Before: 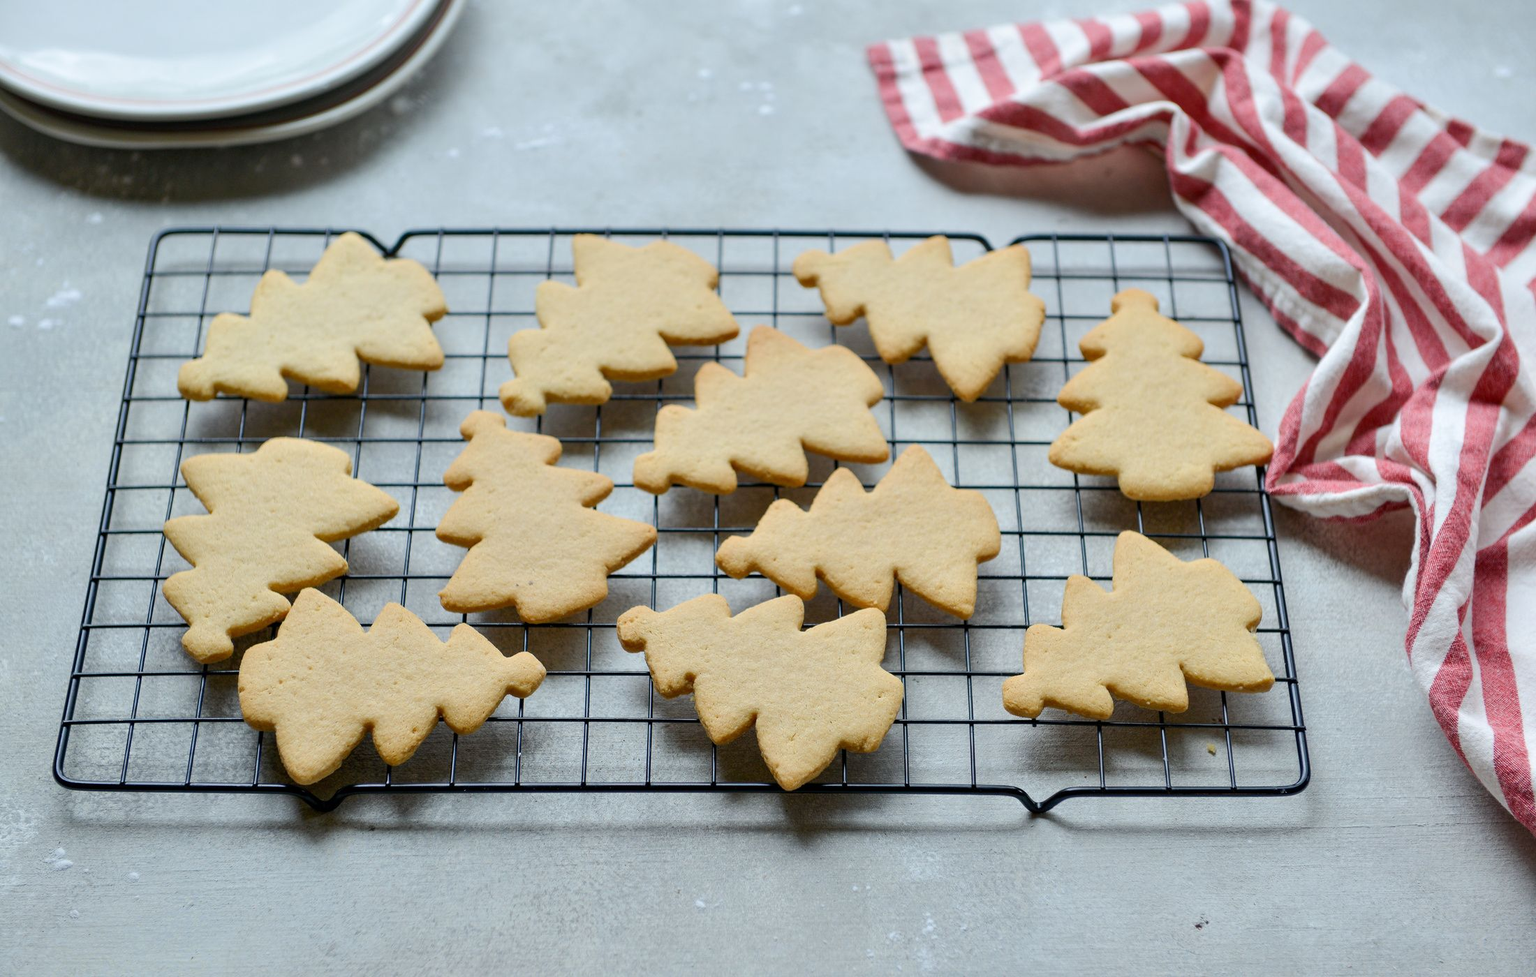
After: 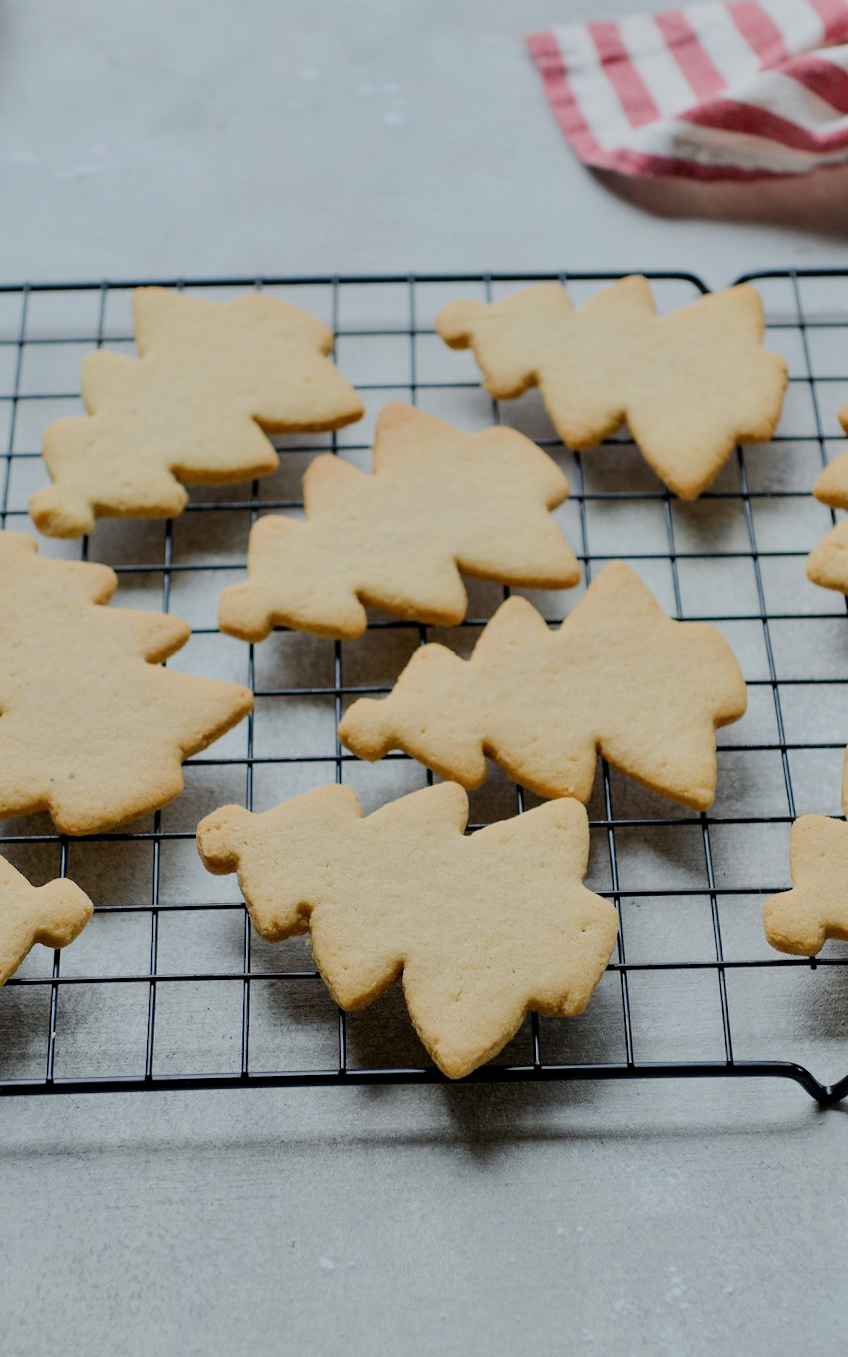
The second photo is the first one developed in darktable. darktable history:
rotate and perspective: rotation -1.68°, lens shift (vertical) -0.146, crop left 0.049, crop right 0.912, crop top 0.032, crop bottom 0.96
filmic rgb: black relative exposure -6.98 EV, white relative exposure 5.63 EV, hardness 2.86
crop: left 31.229%, right 27.105%
